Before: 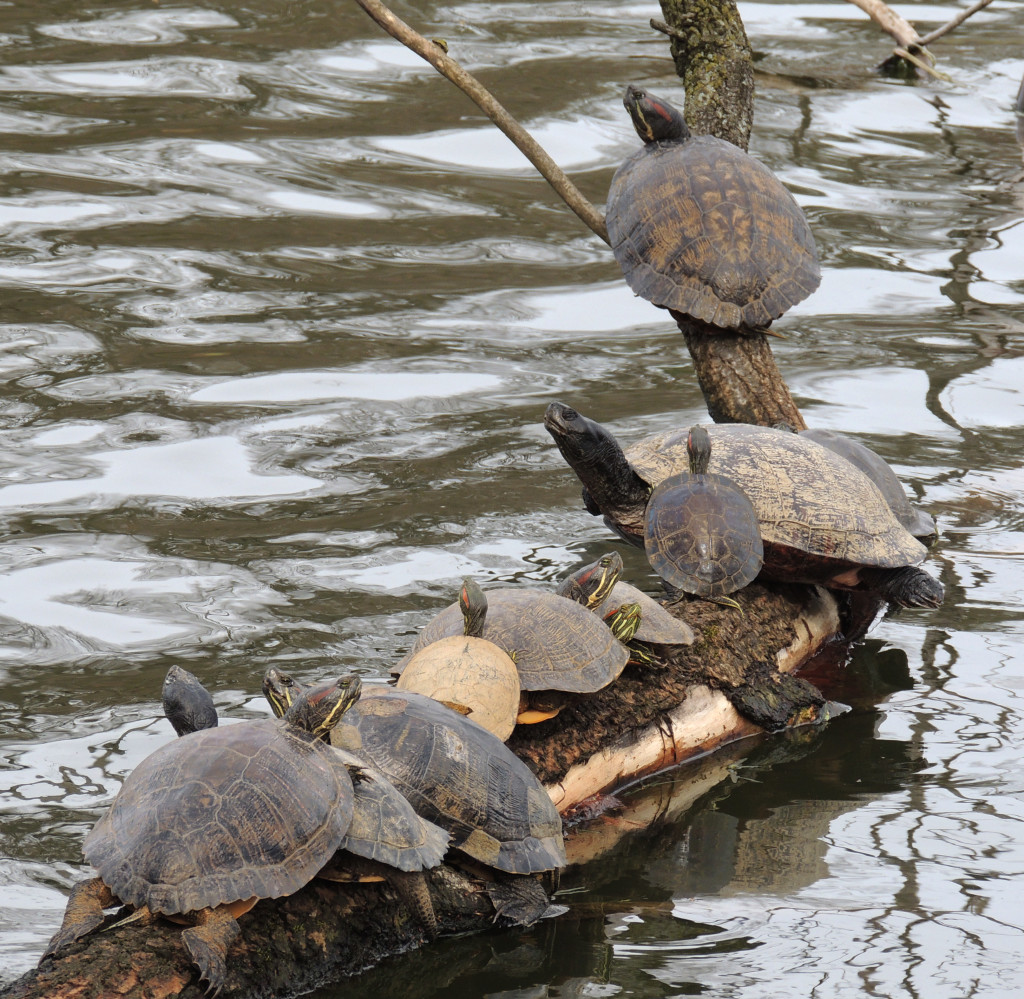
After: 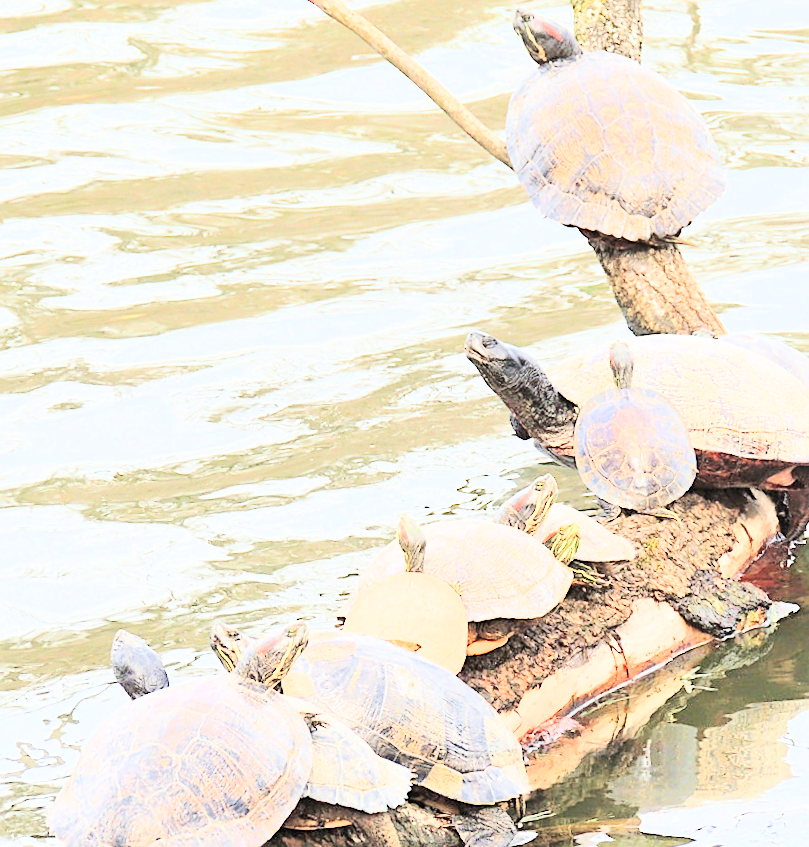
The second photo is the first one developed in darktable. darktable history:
tone curve: curves: ch0 [(0, 0) (0.003, 0.019) (0.011, 0.019) (0.025, 0.022) (0.044, 0.026) (0.069, 0.032) (0.1, 0.052) (0.136, 0.081) (0.177, 0.123) (0.224, 0.17) (0.277, 0.219) (0.335, 0.276) (0.399, 0.344) (0.468, 0.421) (0.543, 0.508) (0.623, 0.604) (0.709, 0.705) (0.801, 0.797) (0.898, 0.894) (1, 1)], preserve colors none
crop and rotate: angle 1°, left 4.281%, top 0.642%, right 11.383%, bottom 2.486%
exposure: black level correction 0, exposure 1.675 EV, compensate exposure bias true, compensate highlight preservation false
filmic rgb: middle gray luminance 3.44%, black relative exposure -5.92 EV, white relative exposure 6.33 EV, threshold 6 EV, dynamic range scaling 22.4%, target black luminance 0%, hardness 2.33, latitude 45.85%, contrast 0.78, highlights saturation mix 100%, shadows ↔ highlights balance 0.033%, add noise in highlights 0, preserve chrominance max RGB, color science v3 (2019), use custom middle-gray values true, iterations of high-quality reconstruction 0, contrast in highlights soft, enable highlight reconstruction true
contrast brightness saturation: contrast 0.28
rotate and perspective: rotation -4.57°, crop left 0.054, crop right 0.944, crop top 0.087, crop bottom 0.914
white balance: red 0.986, blue 1.01
sharpen: on, module defaults
